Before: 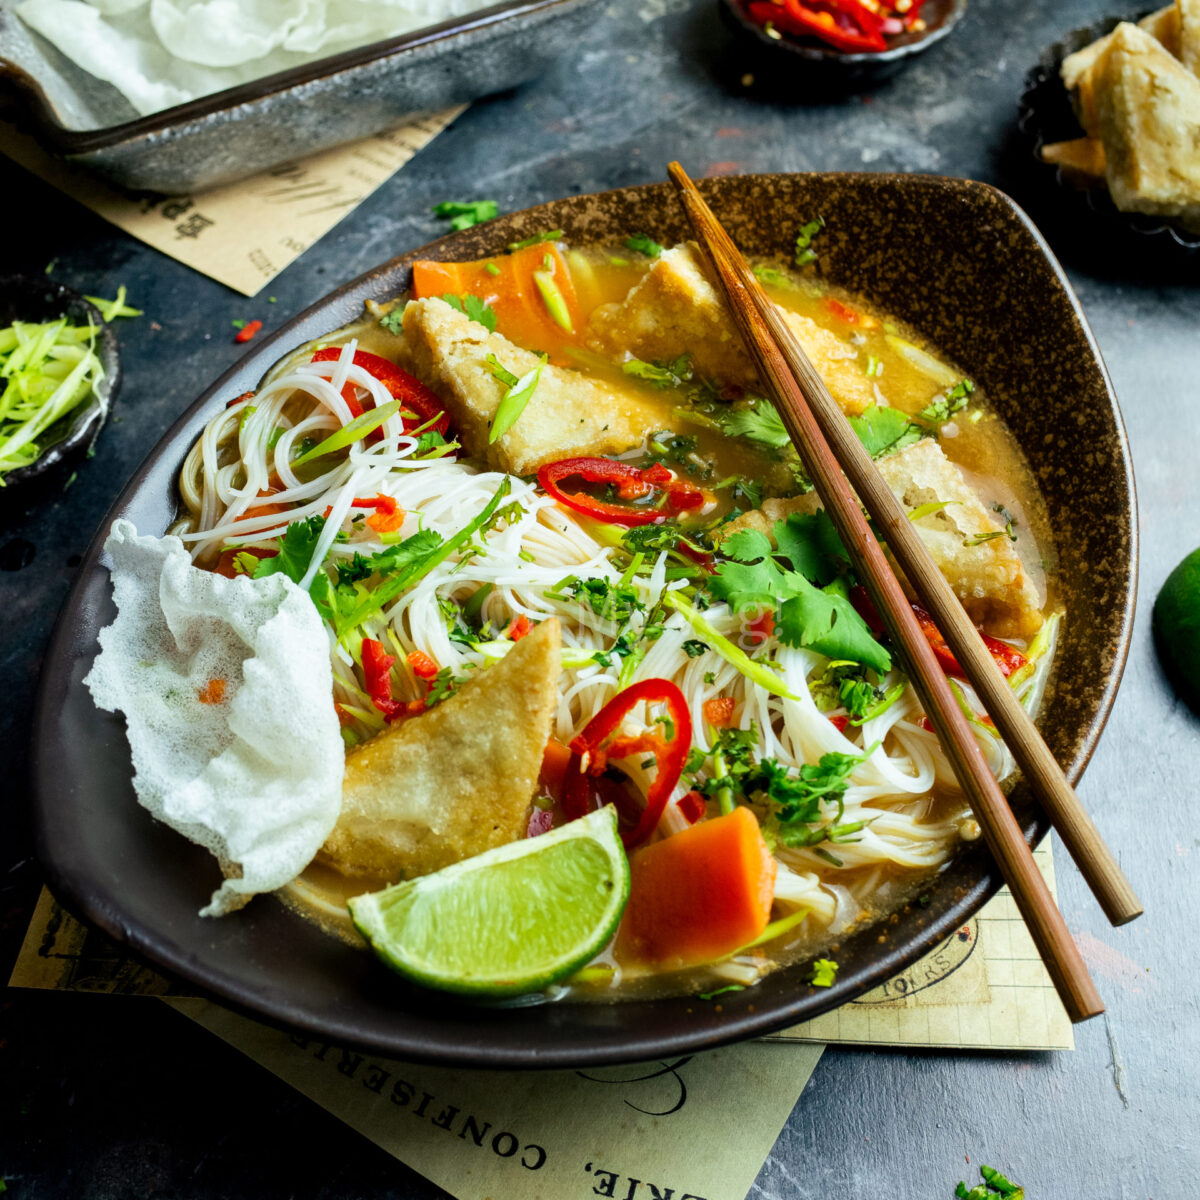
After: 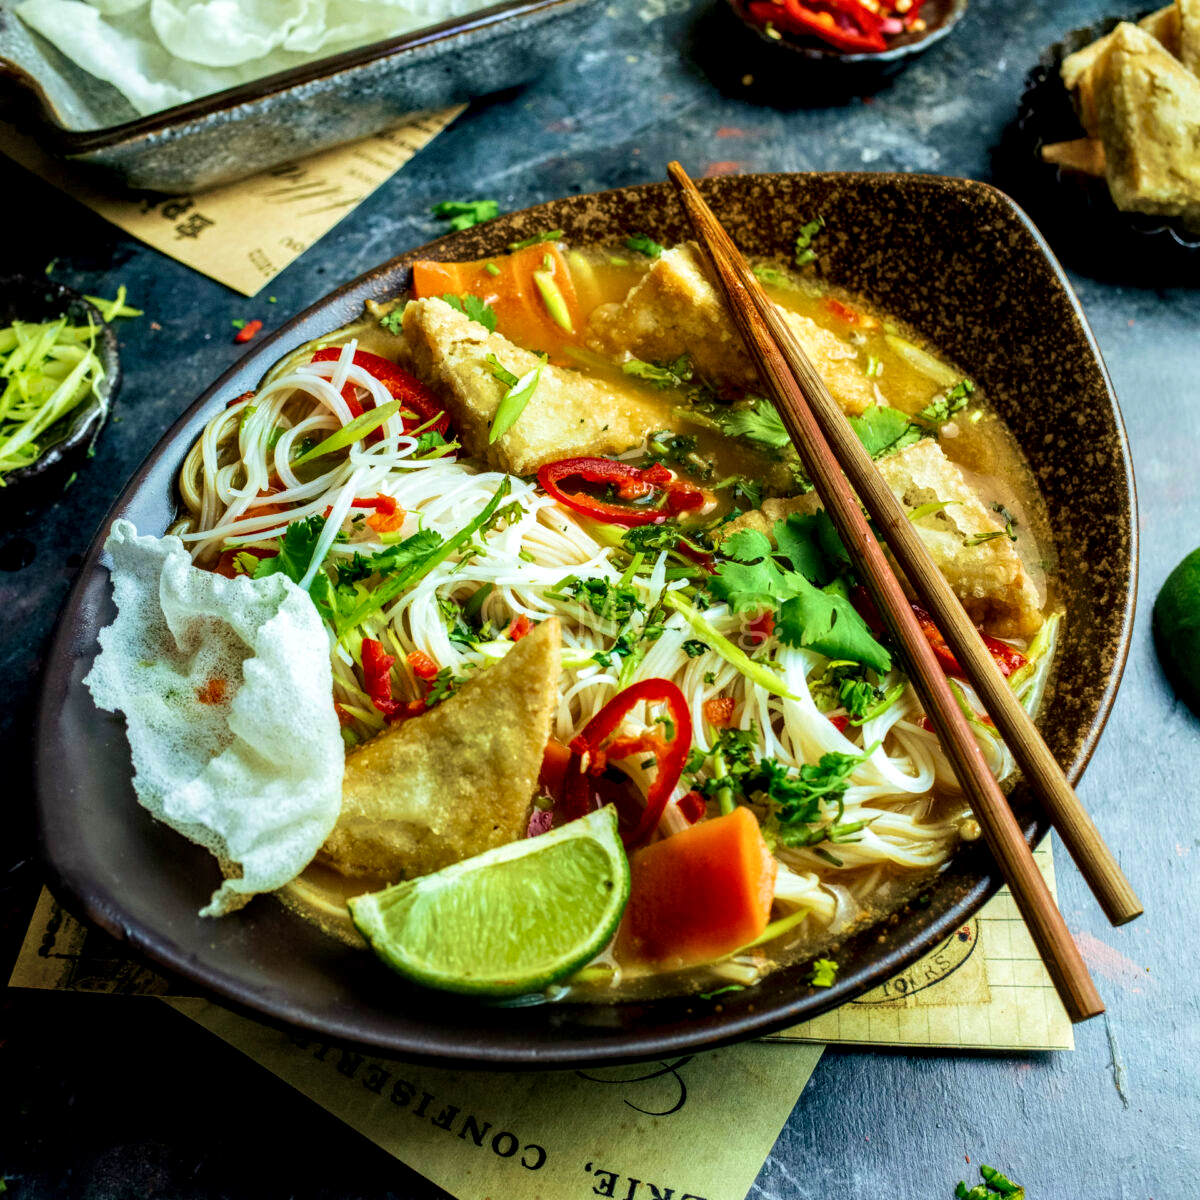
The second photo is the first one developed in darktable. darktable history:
velvia: strength 66.79%, mid-tones bias 0.964
local contrast: highlights 24%, detail 150%
